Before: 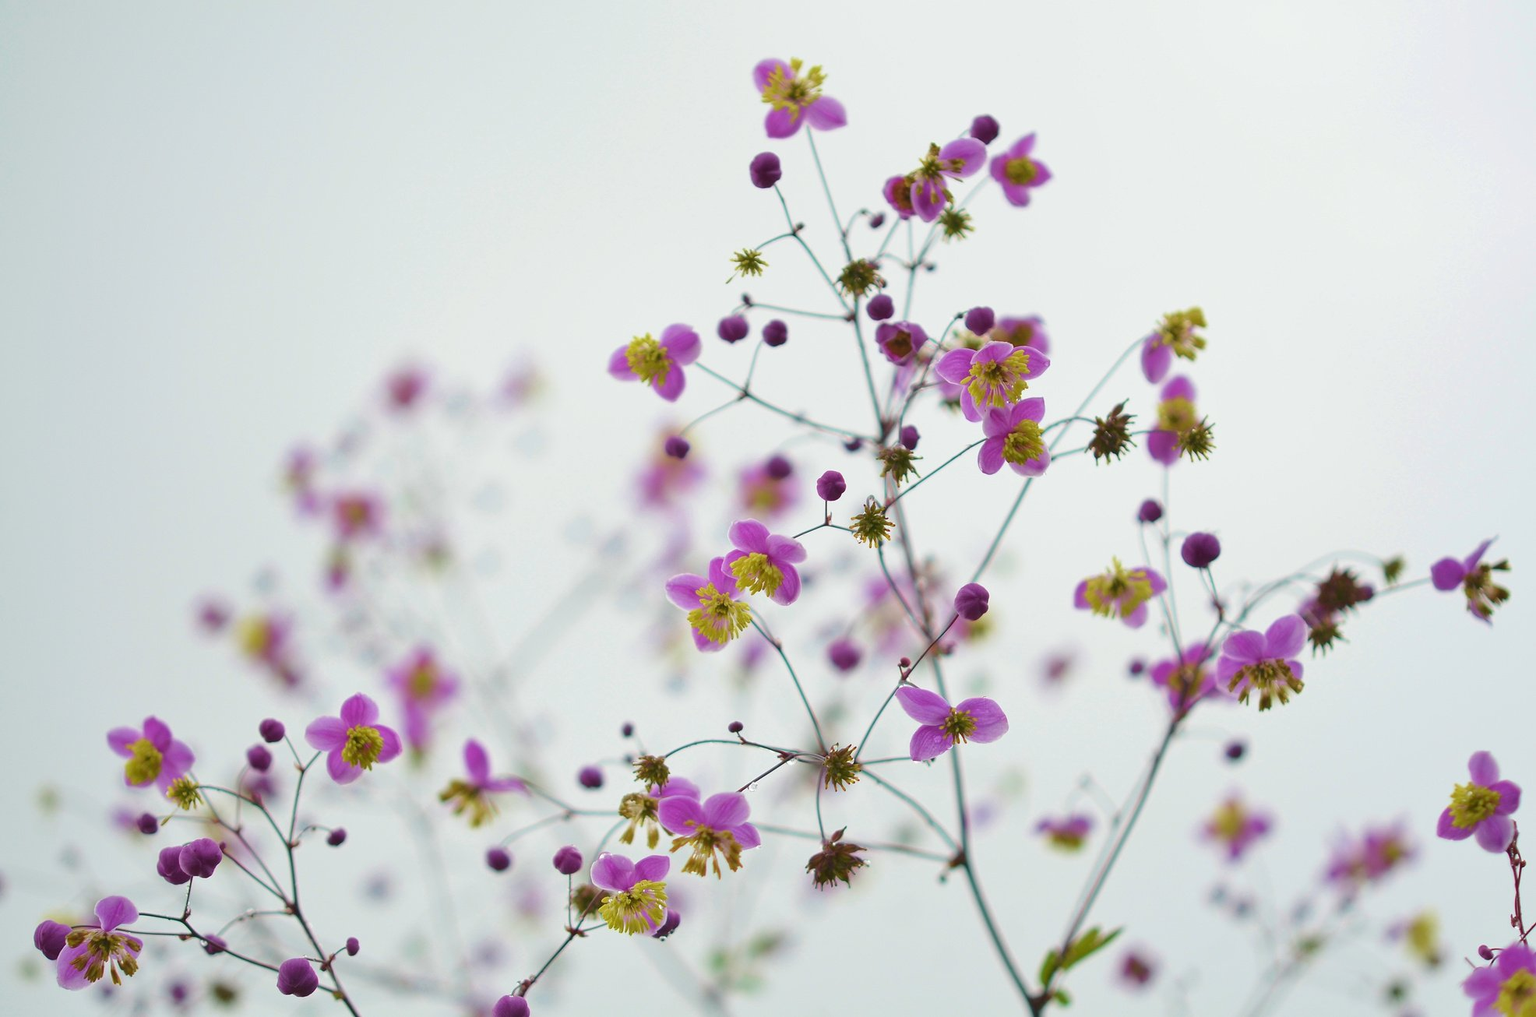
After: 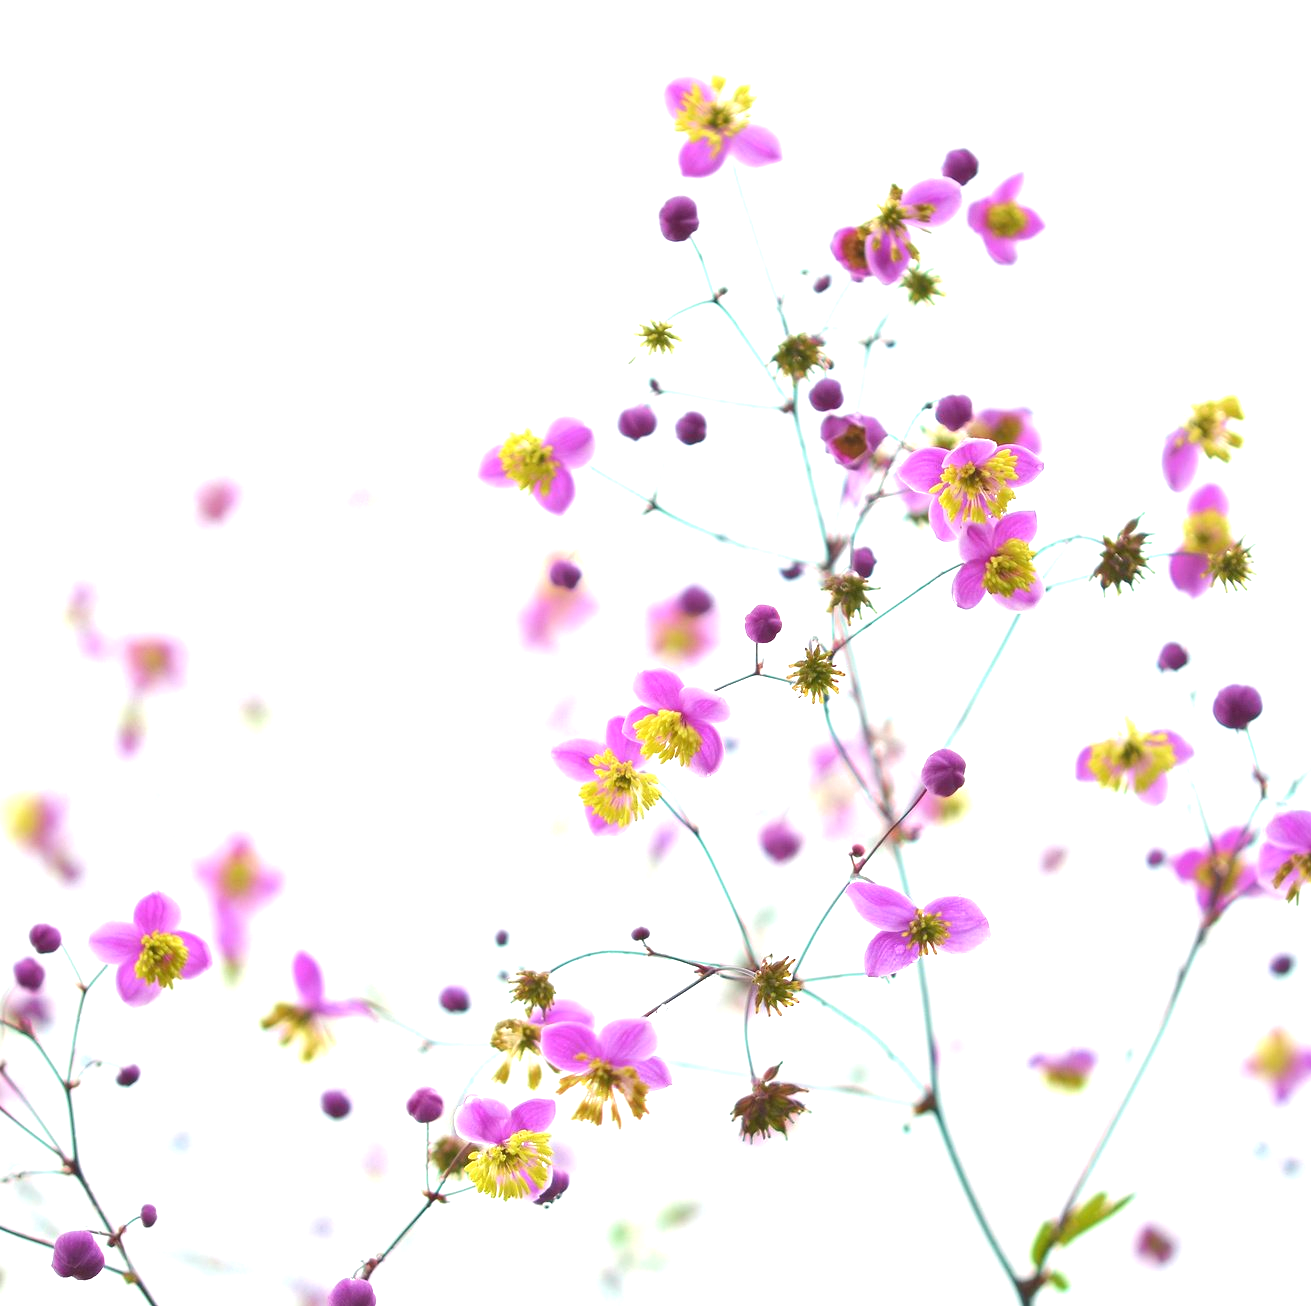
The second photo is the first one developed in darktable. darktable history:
exposure: black level correction 0, exposure 1.199 EV, compensate highlight preservation false
crop and rotate: left 15.486%, right 18.001%
